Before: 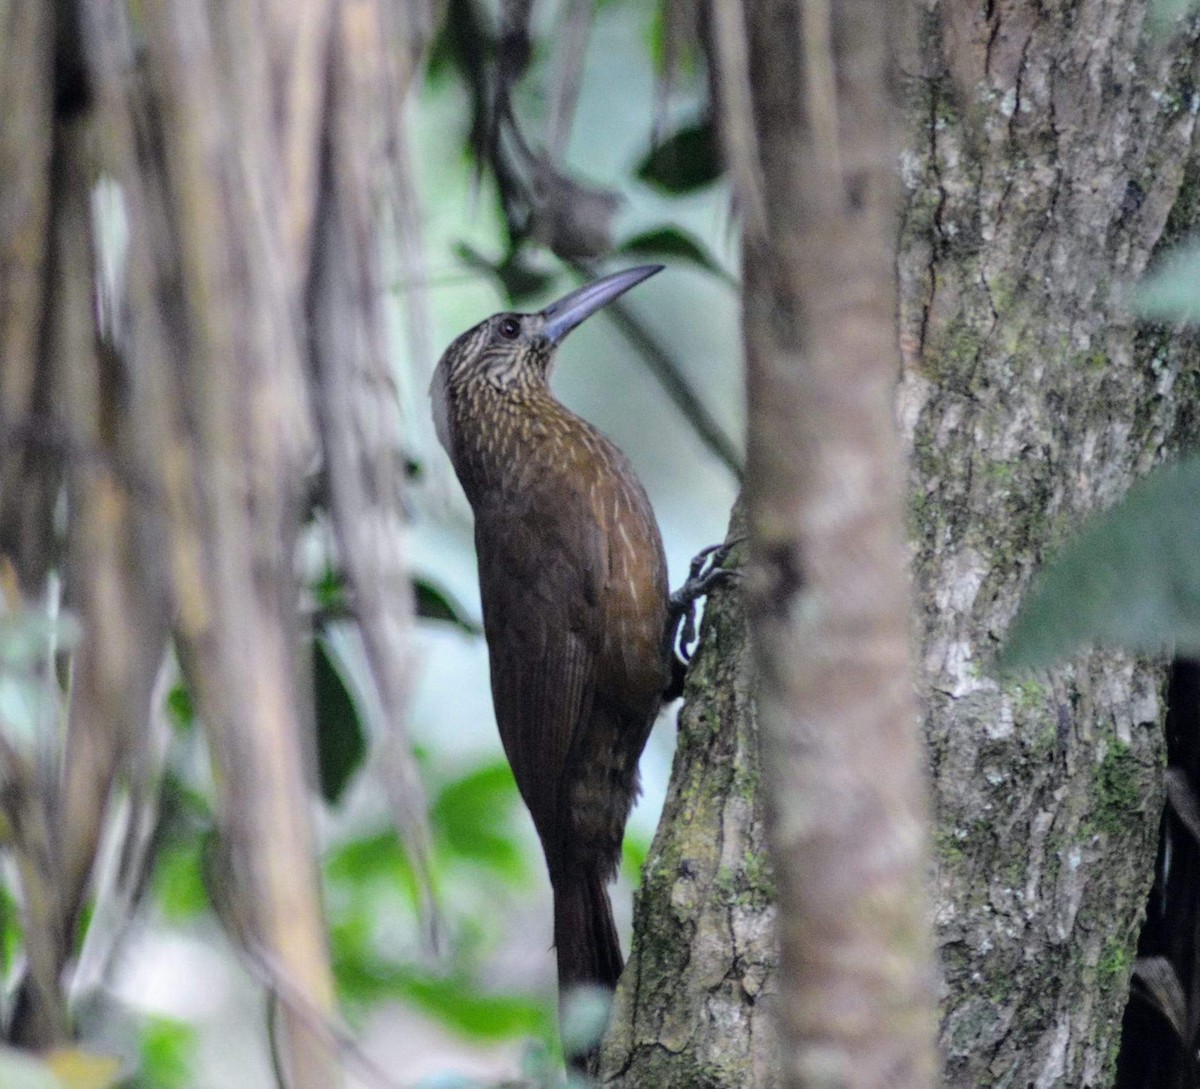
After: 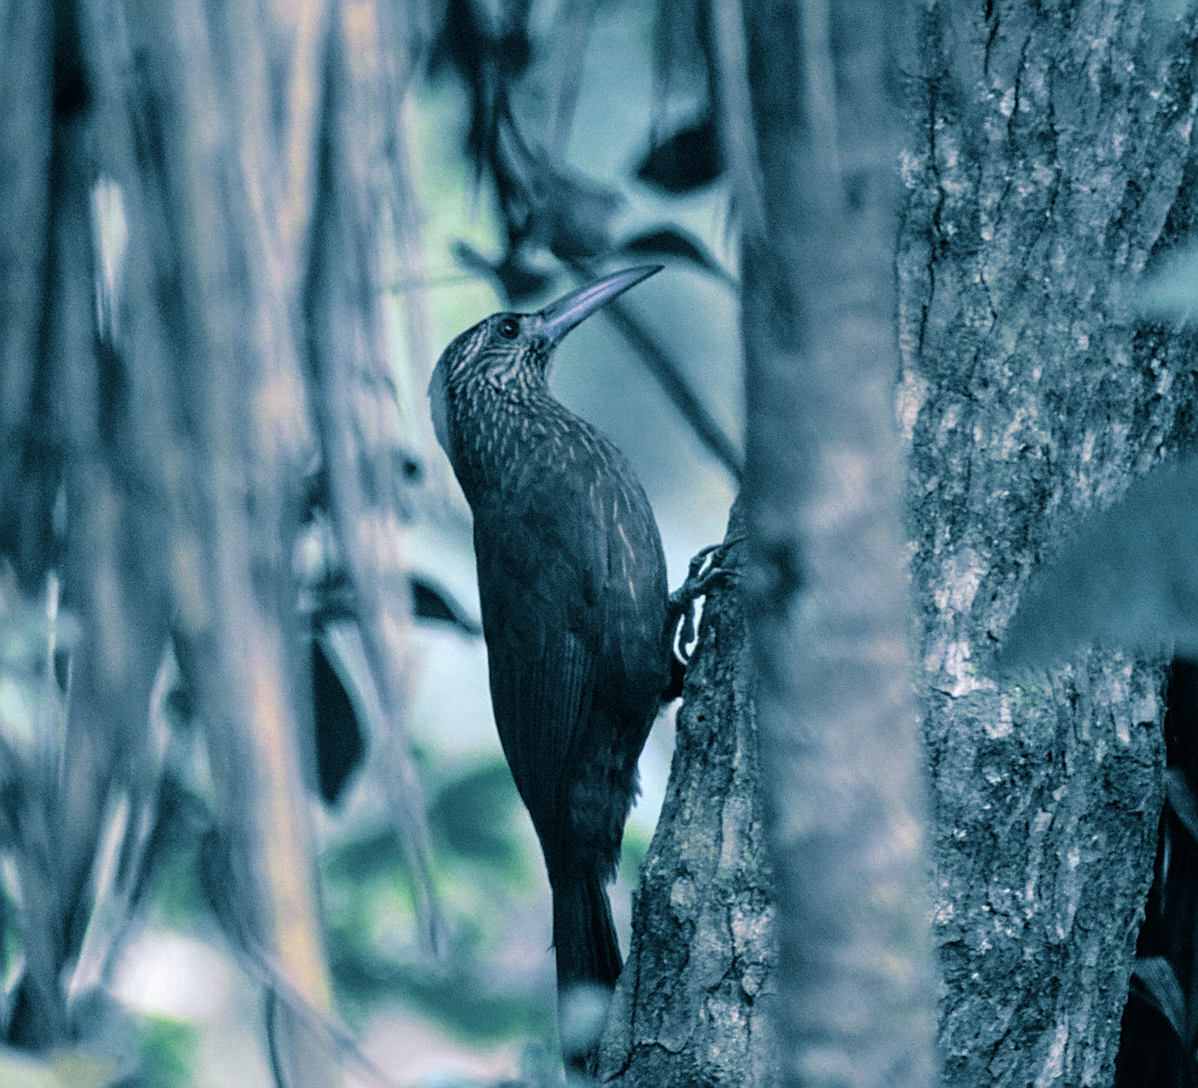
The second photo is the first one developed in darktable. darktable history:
crop and rotate: left 0.126%
contrast brightness saturation: contrast 0.03, brightness -0.04
split-toning: shadows › hue 212.4°, balance -70
sharpen: on, module defaults
